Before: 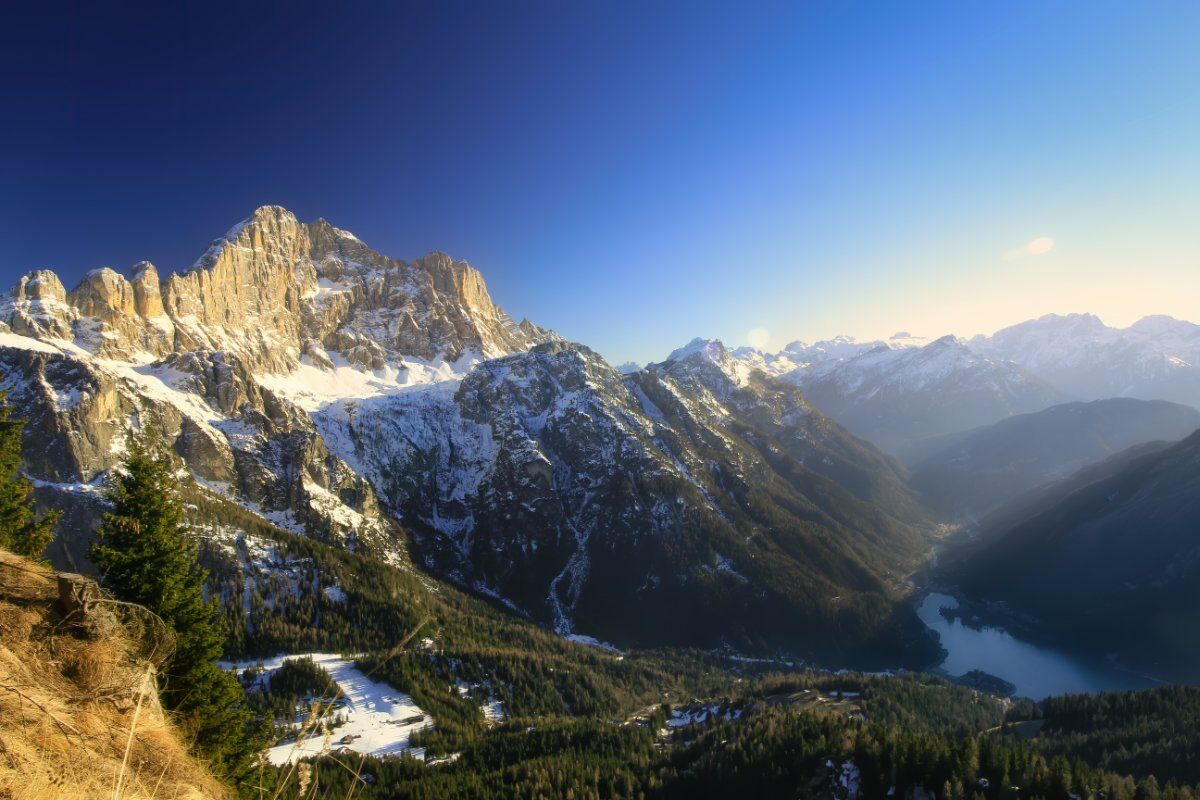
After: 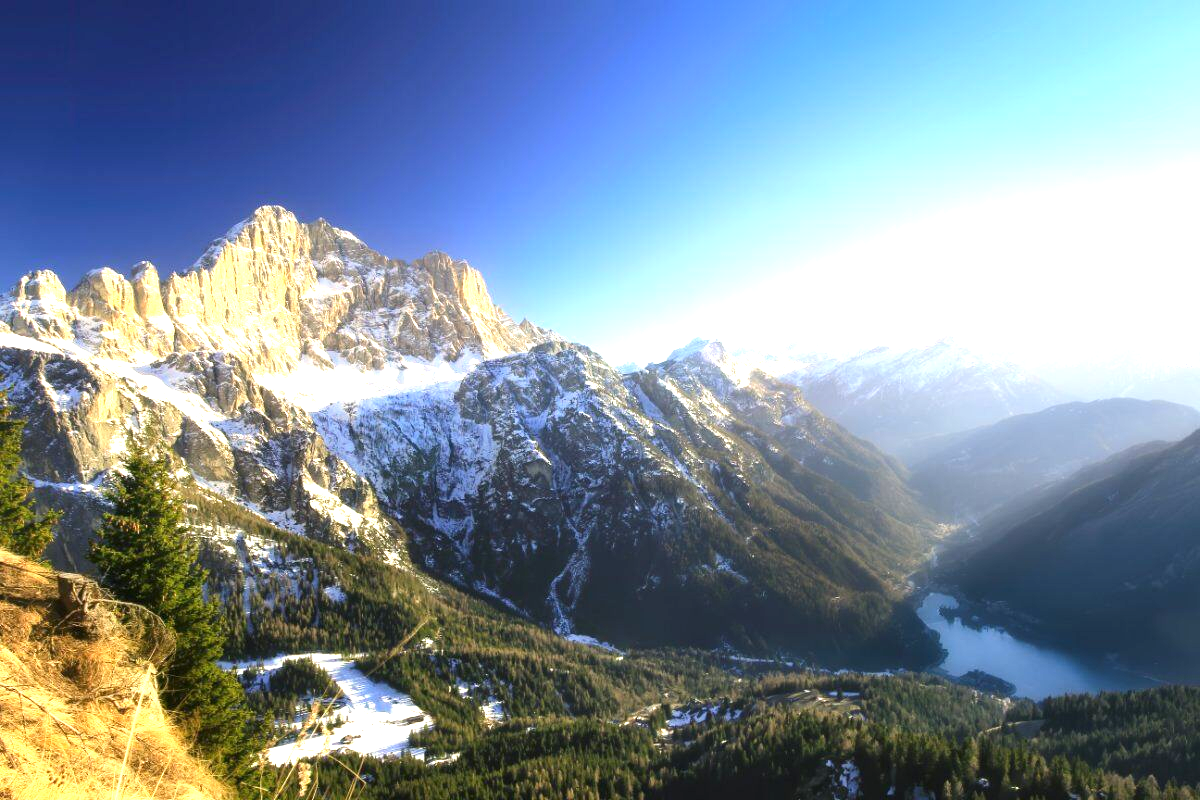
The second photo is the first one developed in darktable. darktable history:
exposure: black level correction 0, exposure 1.276 EV, compensate highlight preservation false
contrast brightness saturation: contrast 0.072
